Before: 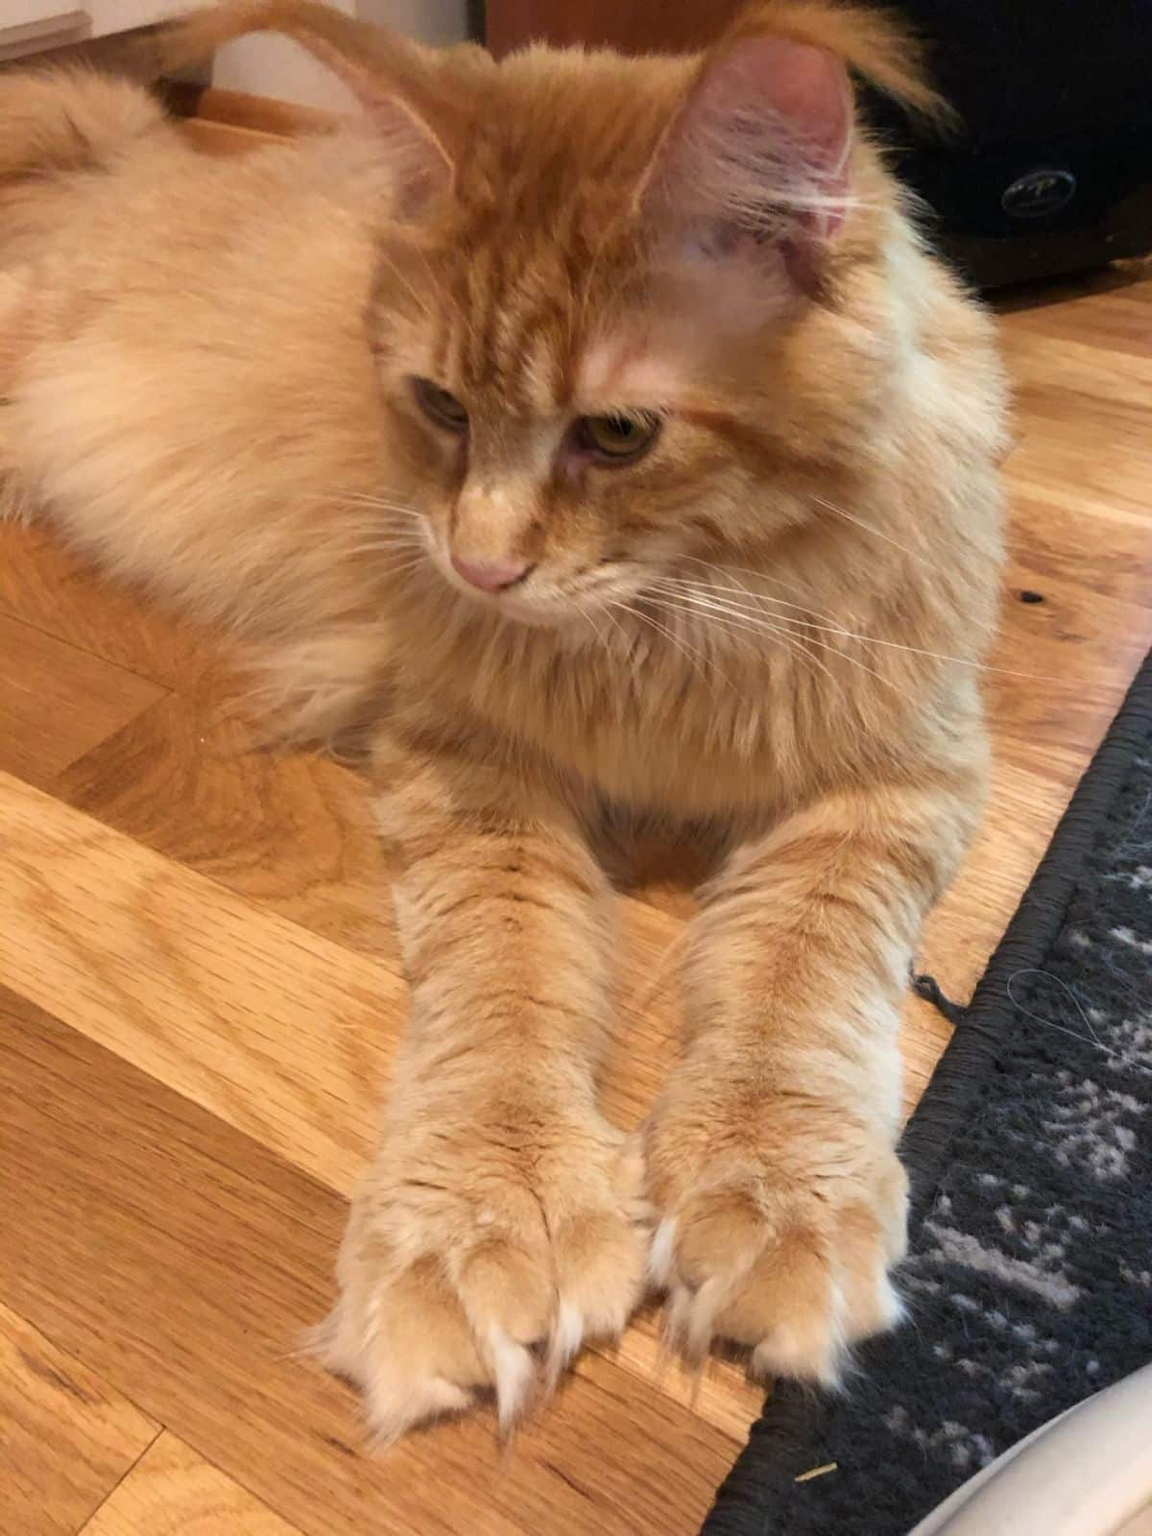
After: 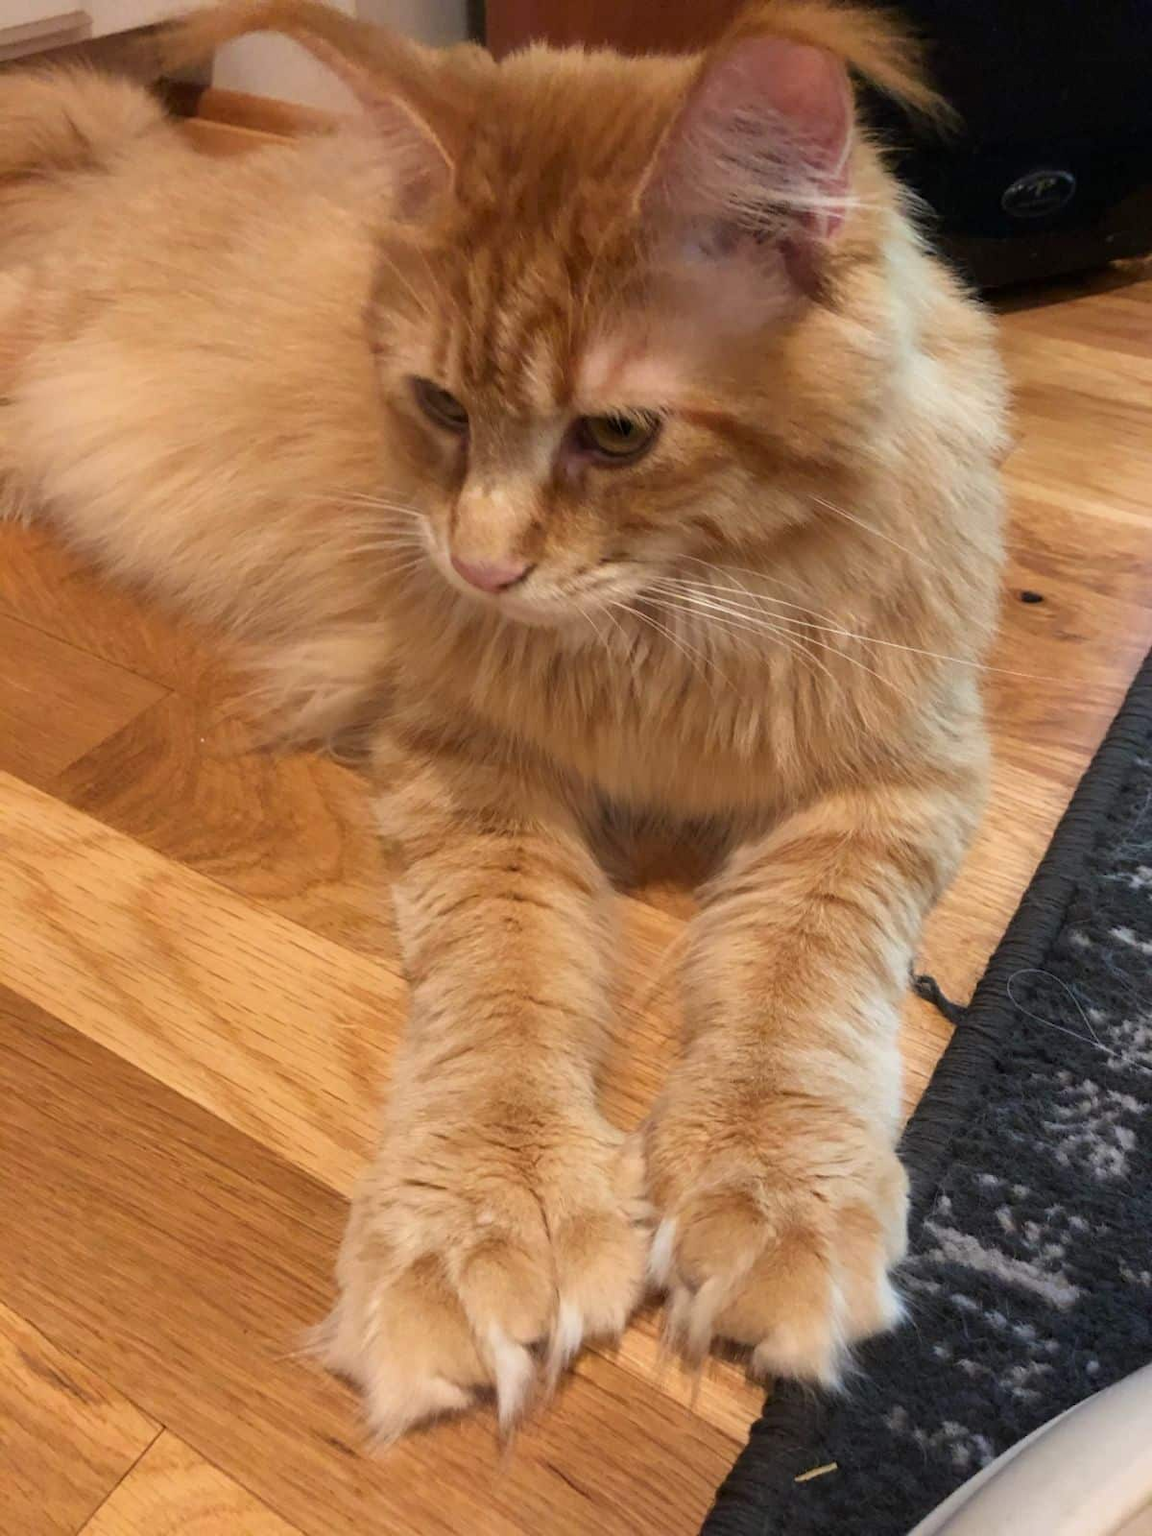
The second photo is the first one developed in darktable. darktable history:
shadows and highlights: shadows -20.51, white point adjustment -1.86, highlights -35.13
